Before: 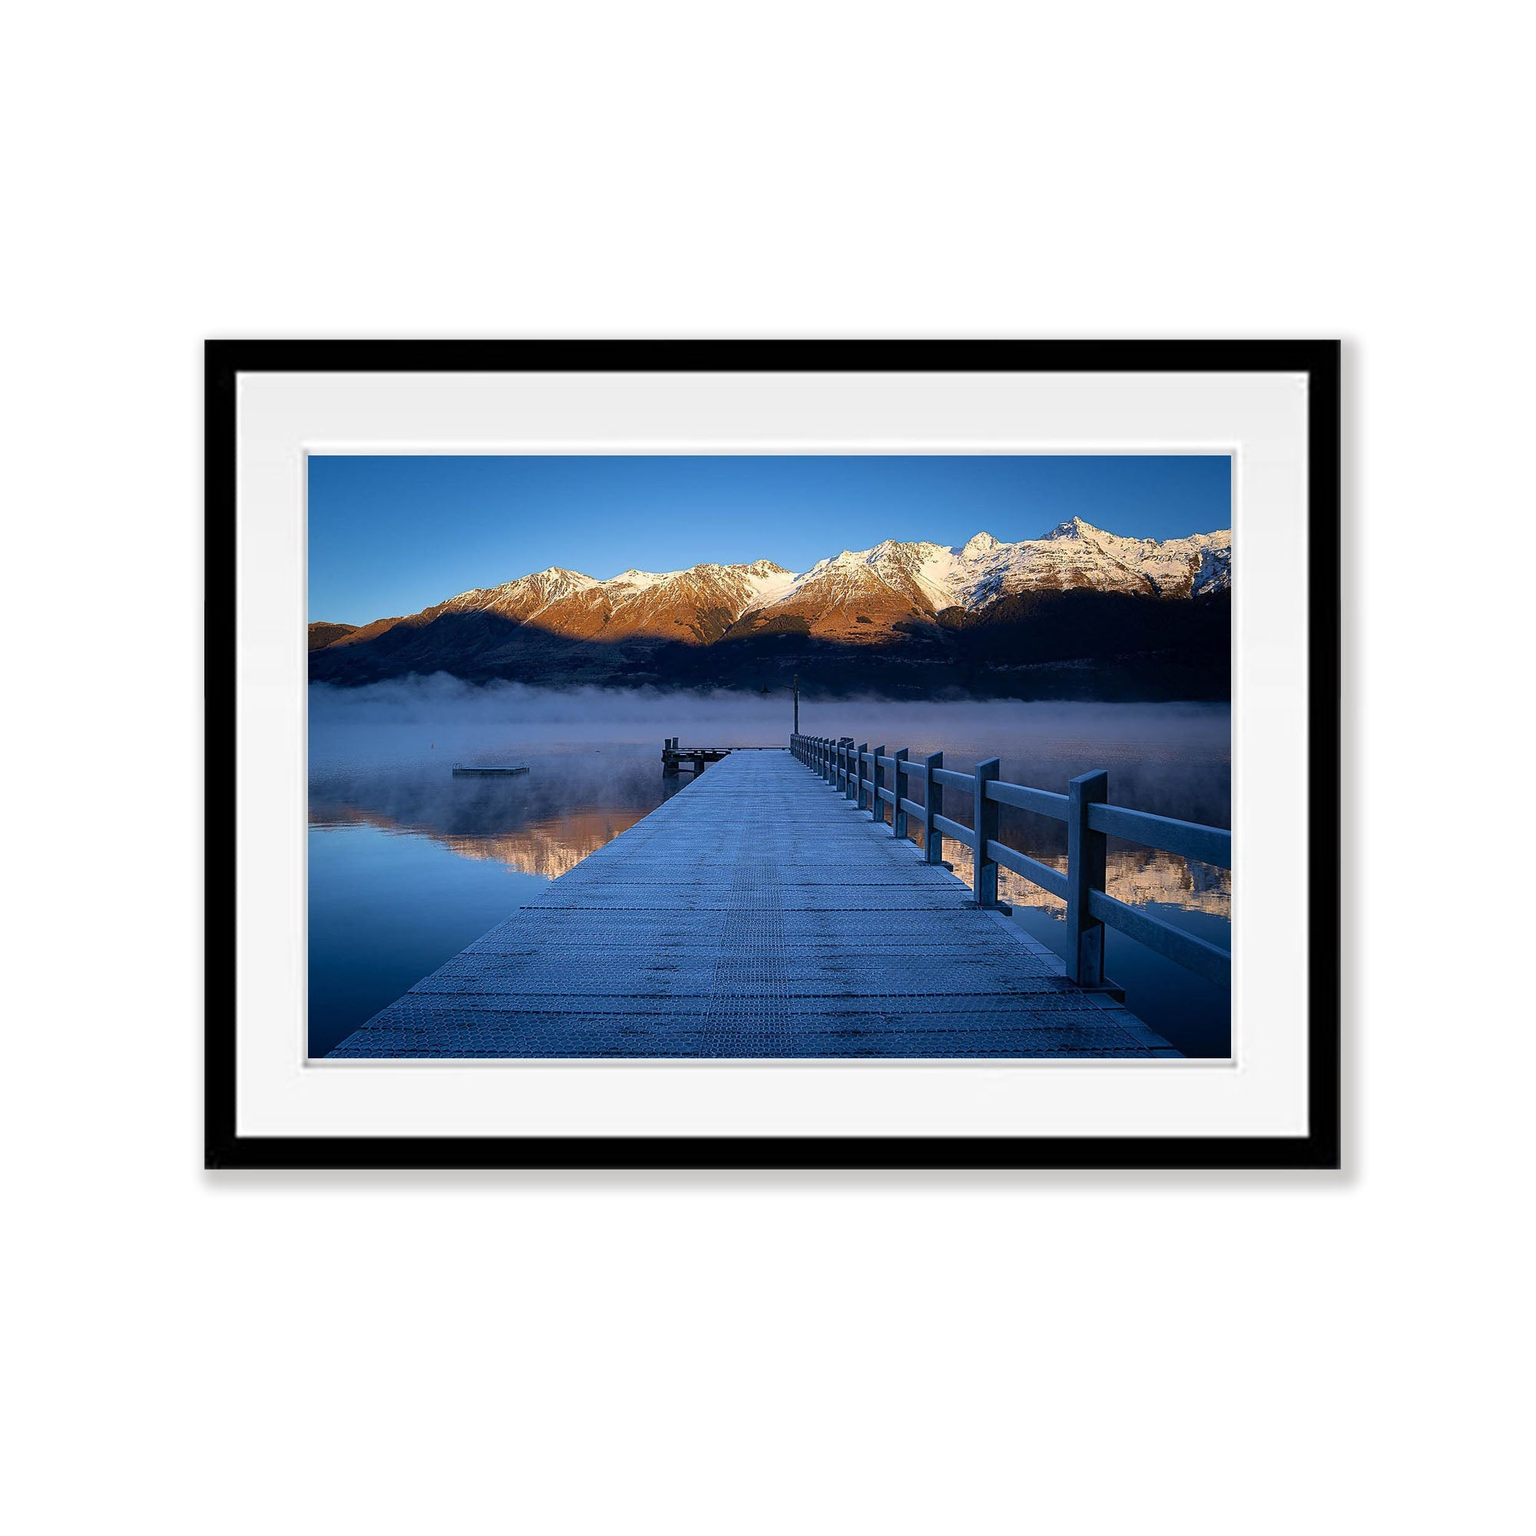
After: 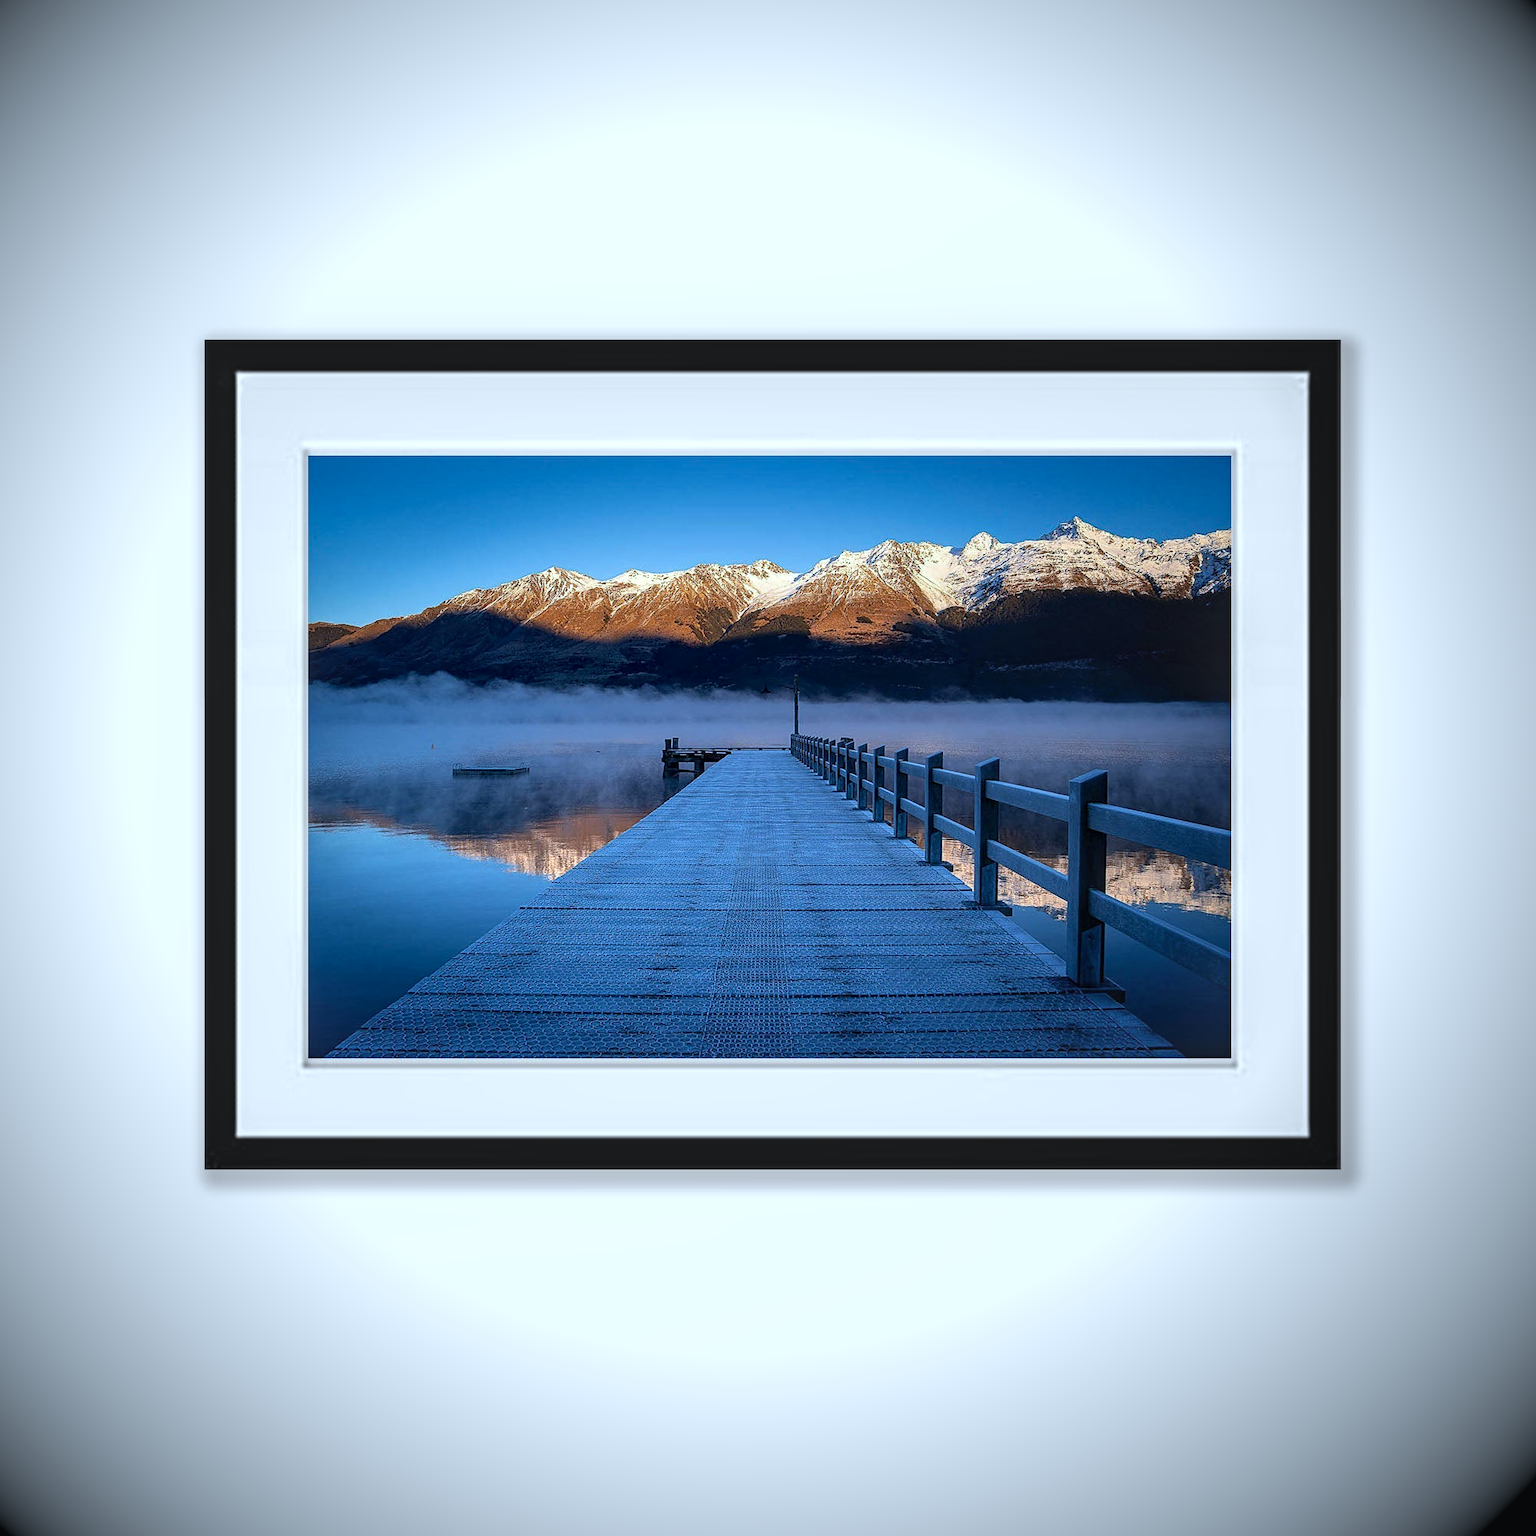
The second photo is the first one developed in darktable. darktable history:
color correction: highlights a* -3.94, highlights b* -10.6
local contrast: detail 130%
vignetting: fall-off radius 60.91%, brightness -0.997, saturation 0.499, center (-0.032, -0.036)
